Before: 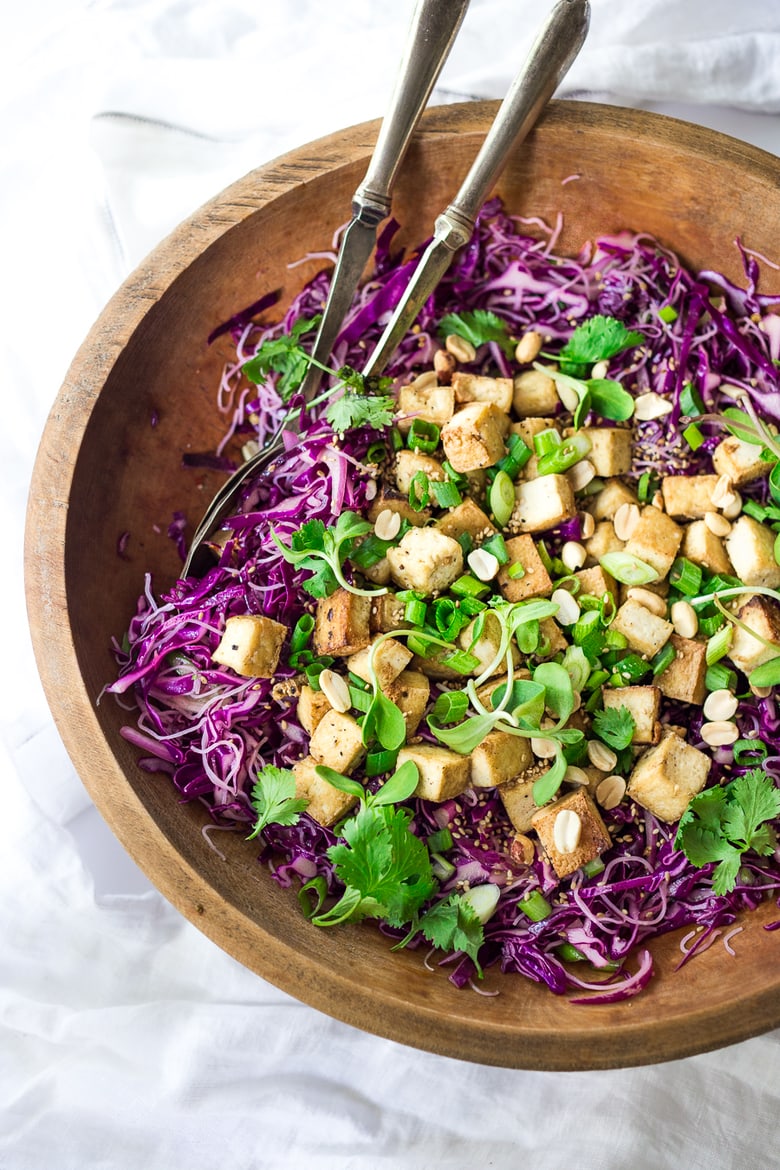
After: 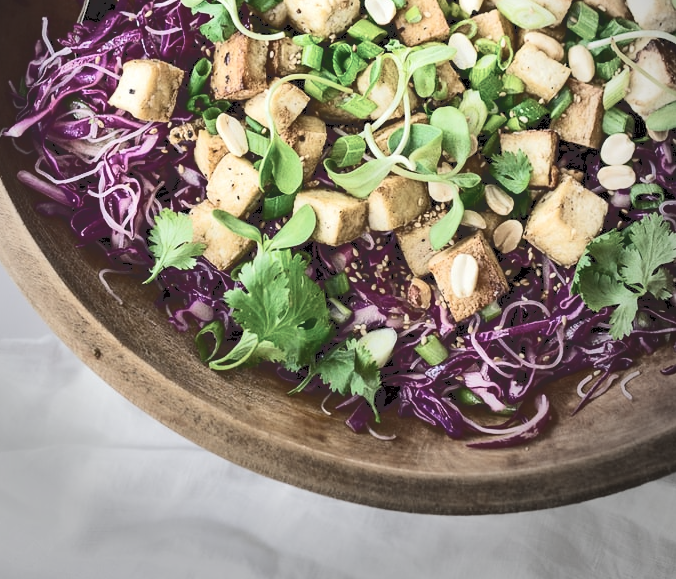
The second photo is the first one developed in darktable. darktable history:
vignetting: fall-off start 74.83%, center (-0.053, -0.359), width/height ratio 1.086, unbound false
tone curve: curves: ch0 [(0, 0) (0.003, 0.172) (0.011, 0.177) (0.025, 0.177) (0.044, 0.177) (0.069, 0.178) (0.1, 0.181) (0.136, 0.19) (0.177, 0.208) (0.224, 0.226) (0.277, 0.274) (0.335, 0.338) (0.399, 0.43) (0.468, 0.535) (0.543, 0.635) (0.623, 0.726) (0.709, 0.815) (0.801, 0.882) (0.898, 0.936) (1, 1)], color space Lab, independent channels, preserve colors none
exposure: black level correction 0.001, compensate highlight preservation false
color correction: highlights b* 0.039, saturation 0.617
crop and rotate: left 13.318%, top 47.598%, bottom 2.908%
